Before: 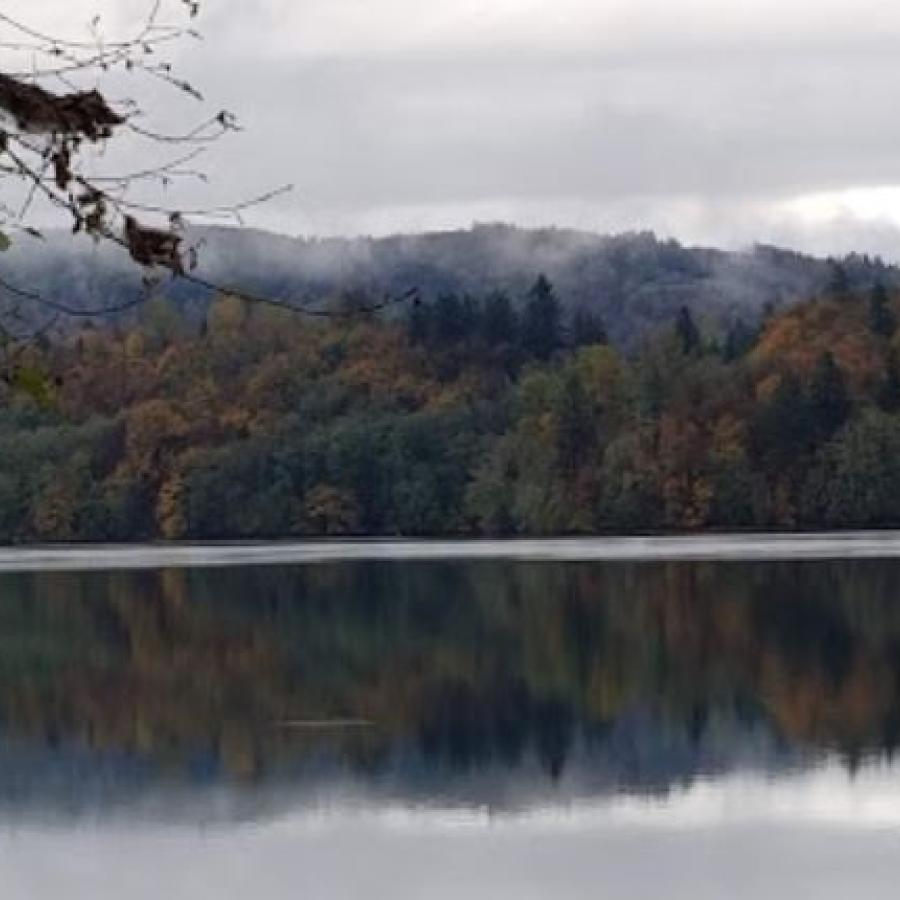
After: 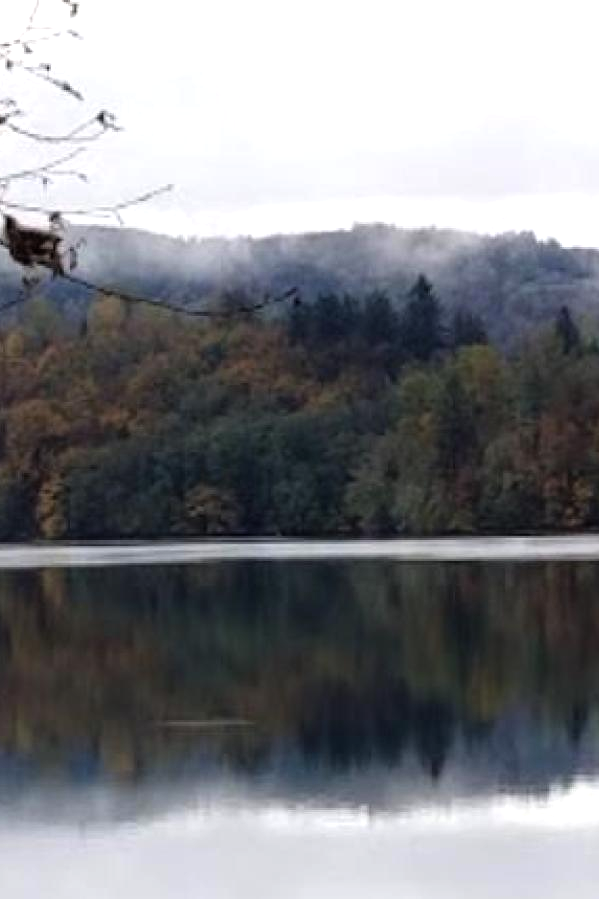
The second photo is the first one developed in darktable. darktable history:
crop and rotate: left 13.358%, right 20.029%
tone equalizer: -8 EV -0.788 EV, -7 EV -0.687 EV, -6 EV -0.614 EV, -5 EV -0.386 EV, -3 EV 0.384 EV, -2 EV 0.6 EV, -1 EV 0.68 EV, +0 EV 0.776 EV
